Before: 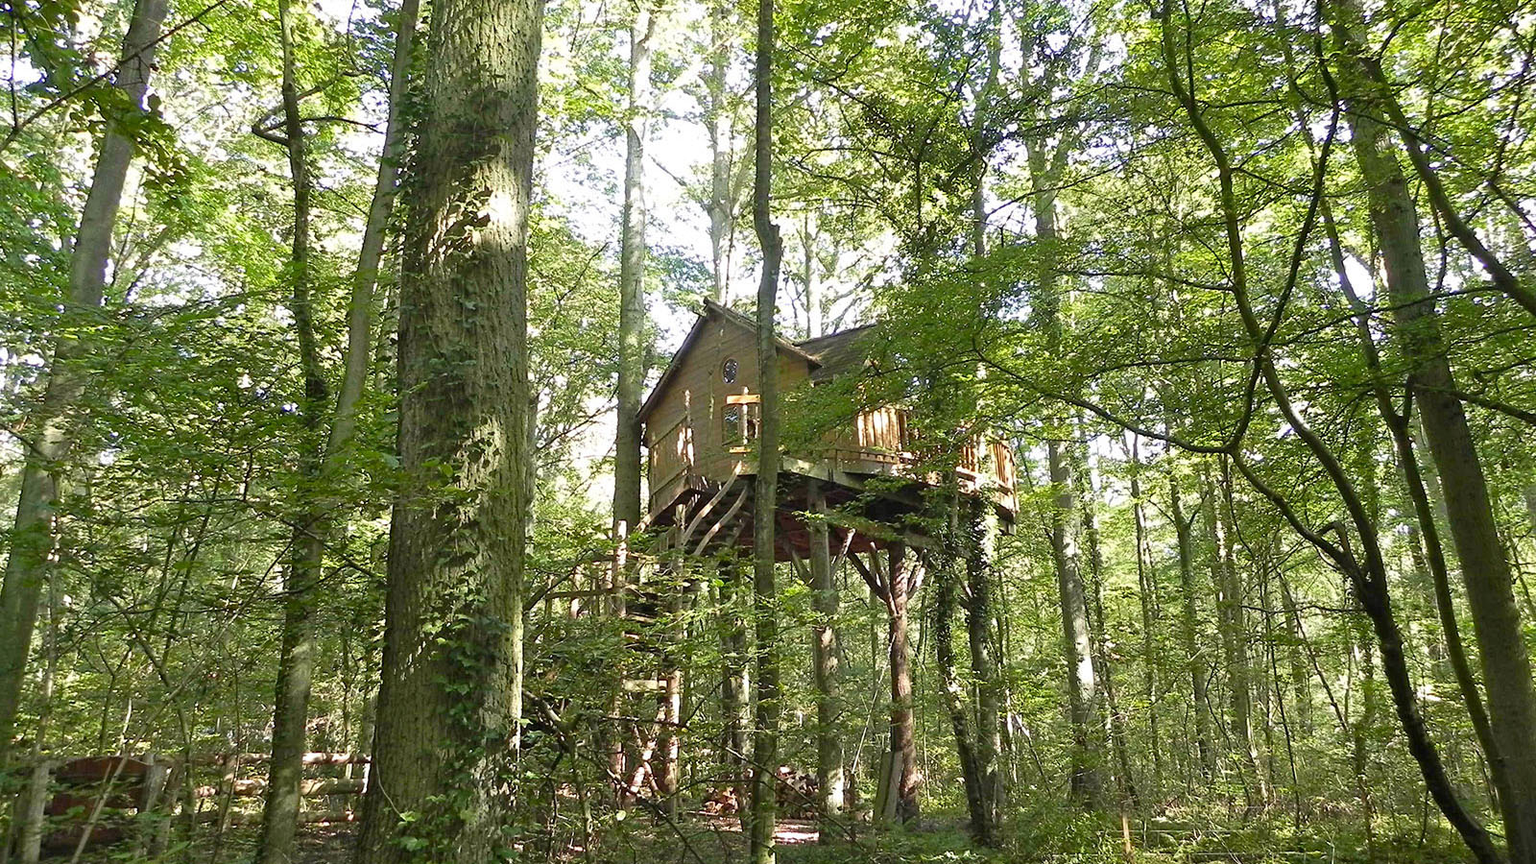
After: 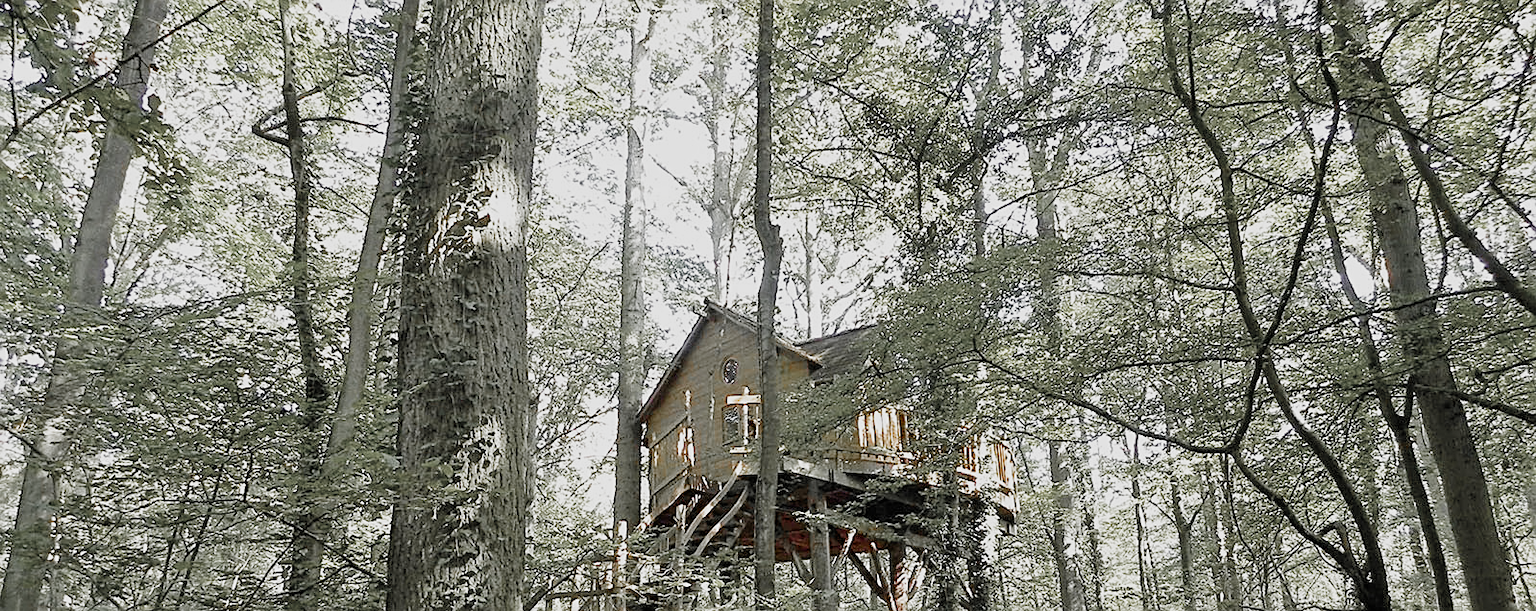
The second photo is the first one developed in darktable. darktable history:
shadows and highlights: shadows 31.97, highlights -31.8, soften with gaussian
sharpen: on, module defaults
color zones: curves: ch1 [(0, 0.638) (0.193, 0.442) (0.286, 0.15) (0.429, 0.14) (0.571, 0.142) (0.714, 0.154) (0.857, 0.175) (1, 0.638)]
exposure: black level correction 0.001, exposure 0.5 EV, compensate highlight preservation false
crop: right 0%, bottom 29.148%
filmic rgb: black relative exposure -7.65 EV, white relative exposure 4.56 EV, hardness 3.61, add noise in highlights 0.002, preserve chrominance no, color science v3 (2019), use custom middle-gray values true, contrast in highlights soft
